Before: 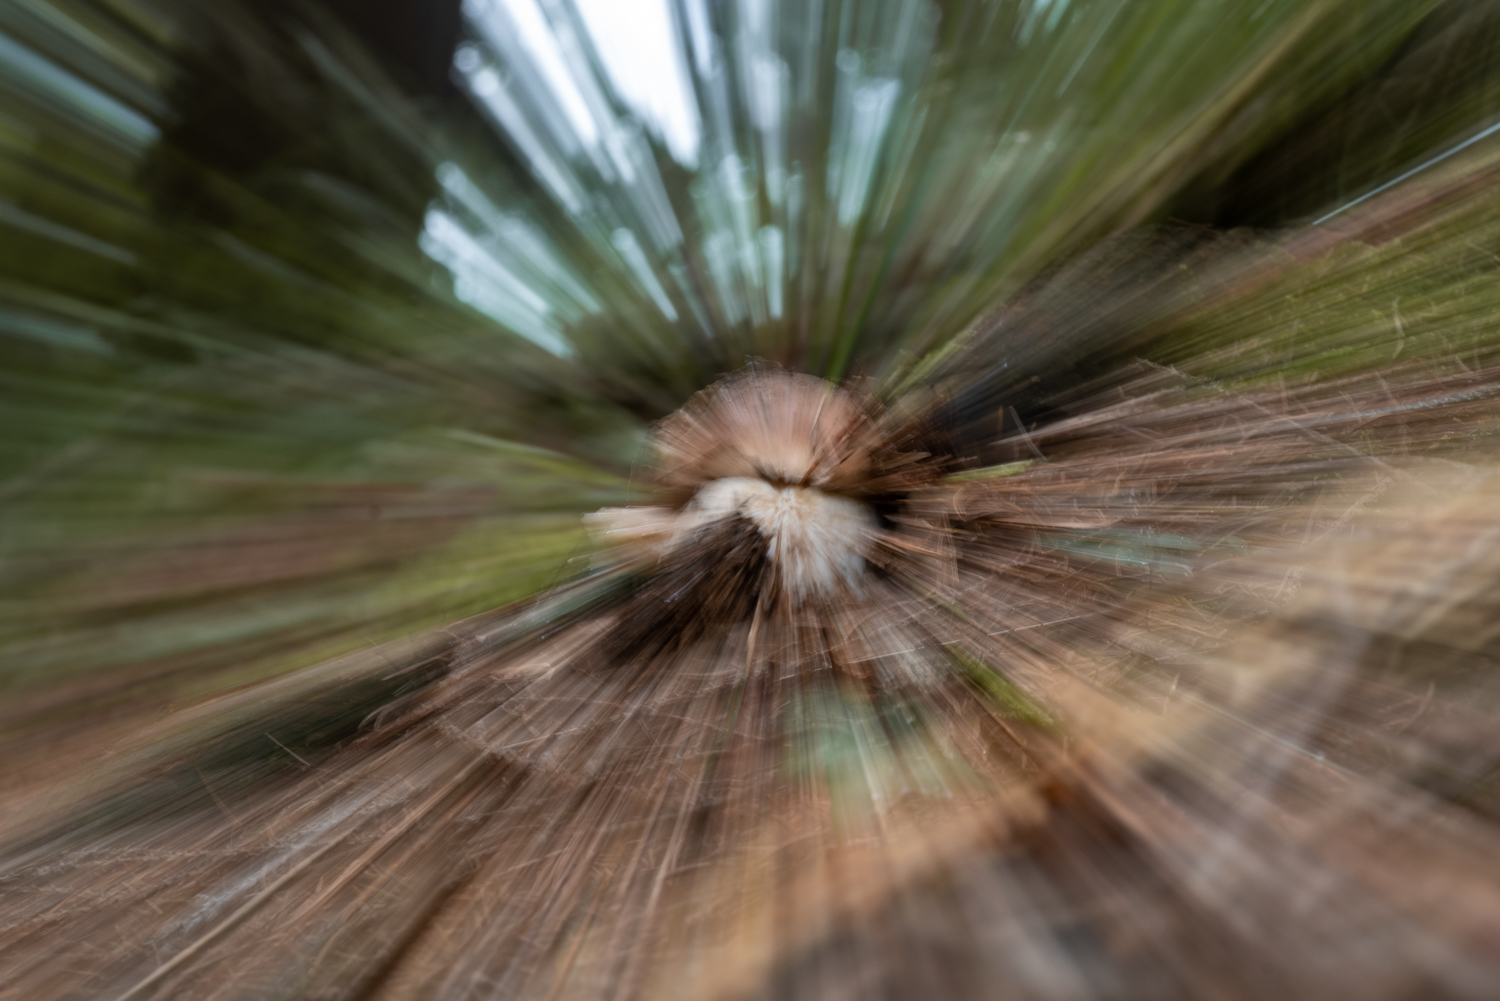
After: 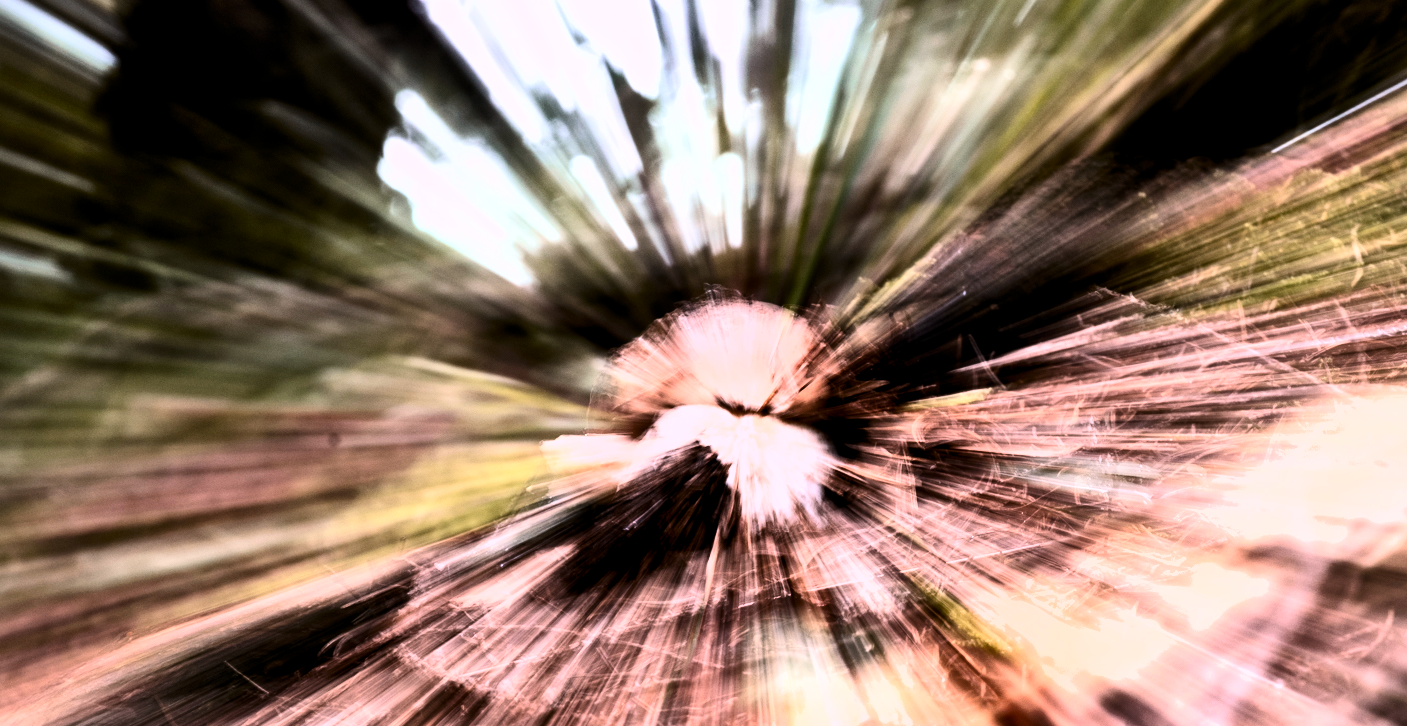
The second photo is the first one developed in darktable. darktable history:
rgb curve: curves: ch0 [(0, 0) (0.21, 0.15) (0.24, 0.21) (0.5, 0.75) (0.75, 0.96) (0.89, 0.99) (1, 1)]; ch1 [(0, 0.02) (0.21, 0.13) (0.25, 0.2) (0.5, 0.67) (0.75, 0.9) (0.89, 0.97) (1, 1)]; ch2 [(0, 0.02) (0.21, 0.13) (0.25, 0.2) (0.5, 0.67) (0.75, 0.9) (0.89, 0.97) (1, 1)], compensate middle gray true
shadows and highlights: low approximation 0.01, soften with gaussian
white balance: red 1.188, blue 1.11
vibrance: on, module defaults
exposure: compensate highlight preservation false
contrast brightness saturation: contrast 0.28
levels: levels [0.016, 0.484, 0.953]
crop: left 2.737%, top 7.287%, right 3.421%, bottom 20.179%
